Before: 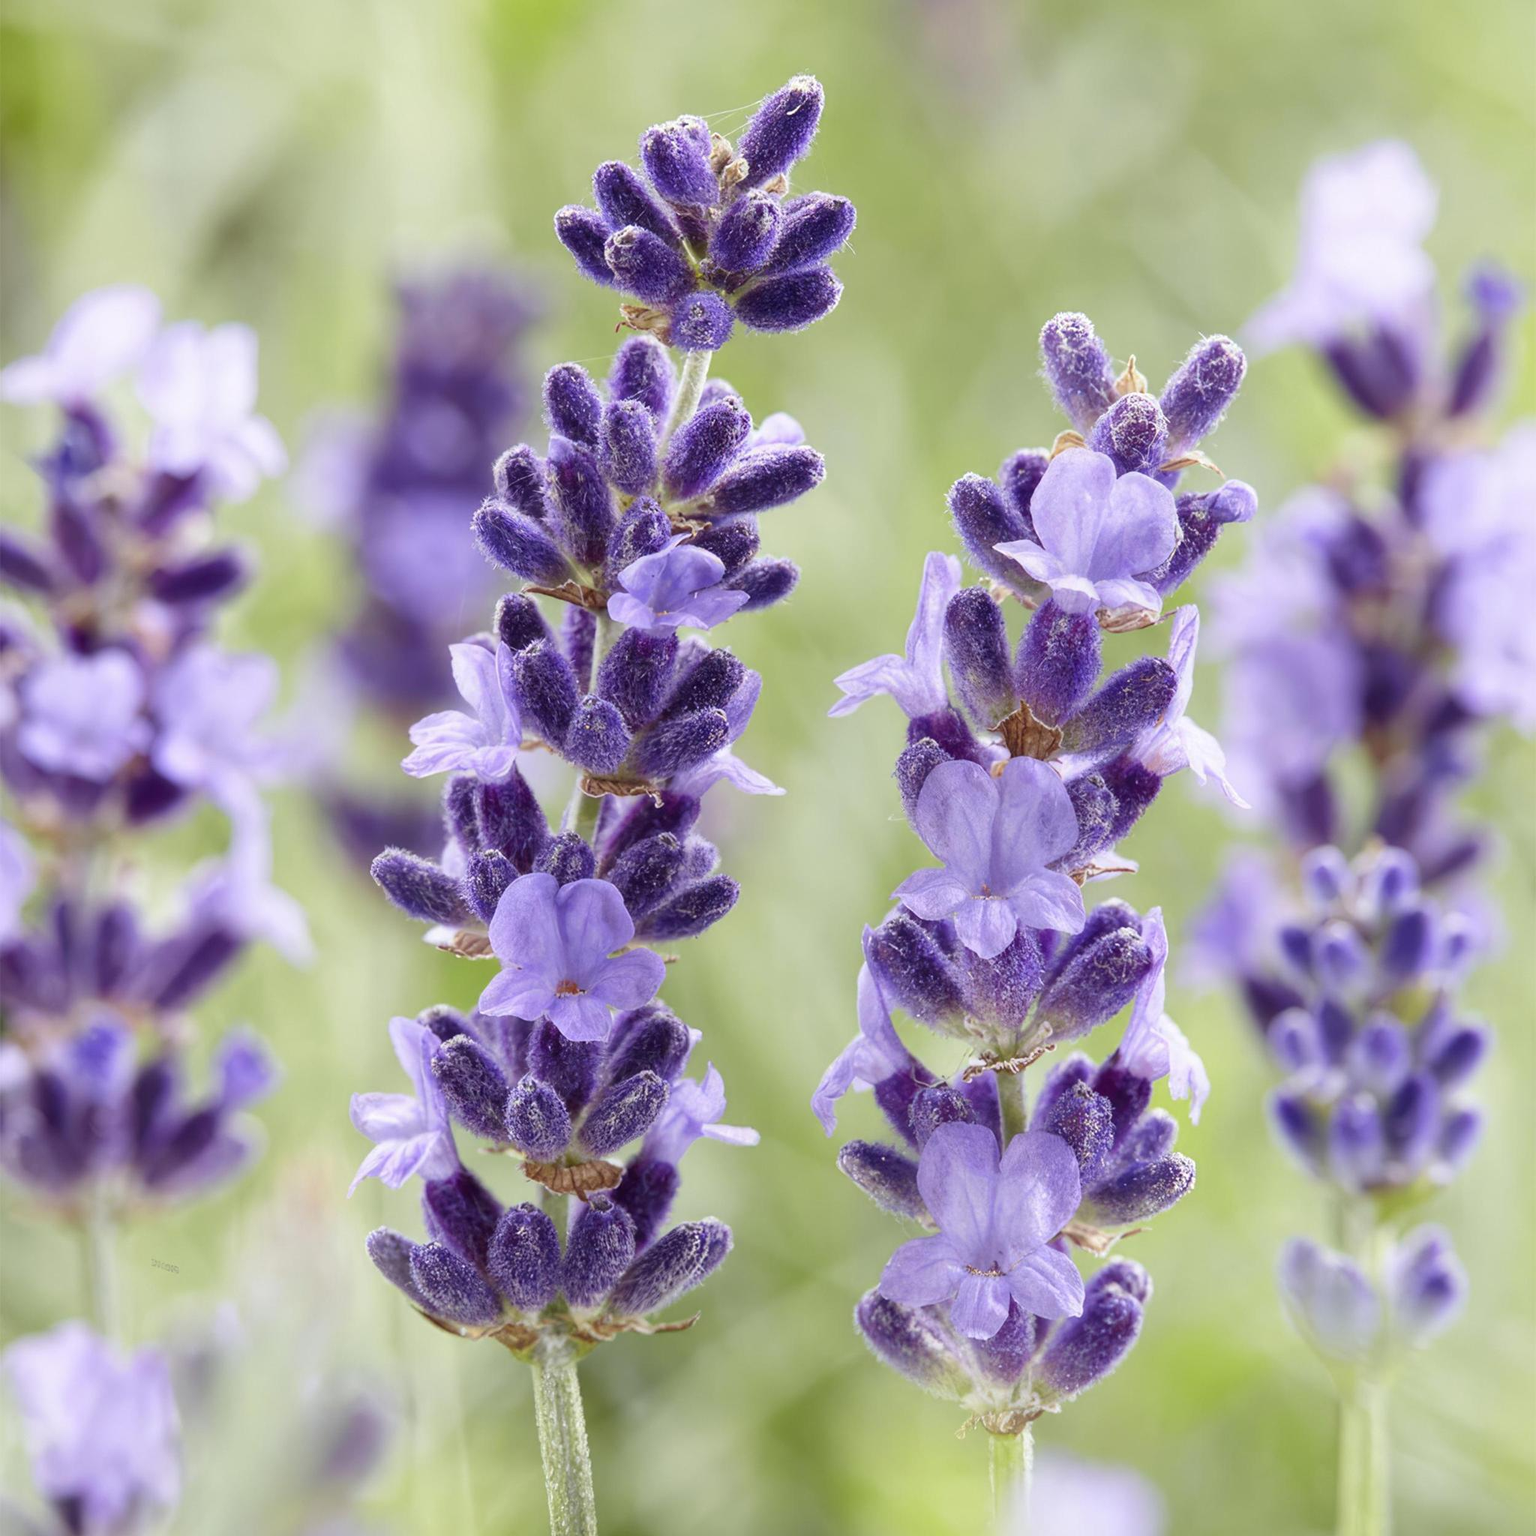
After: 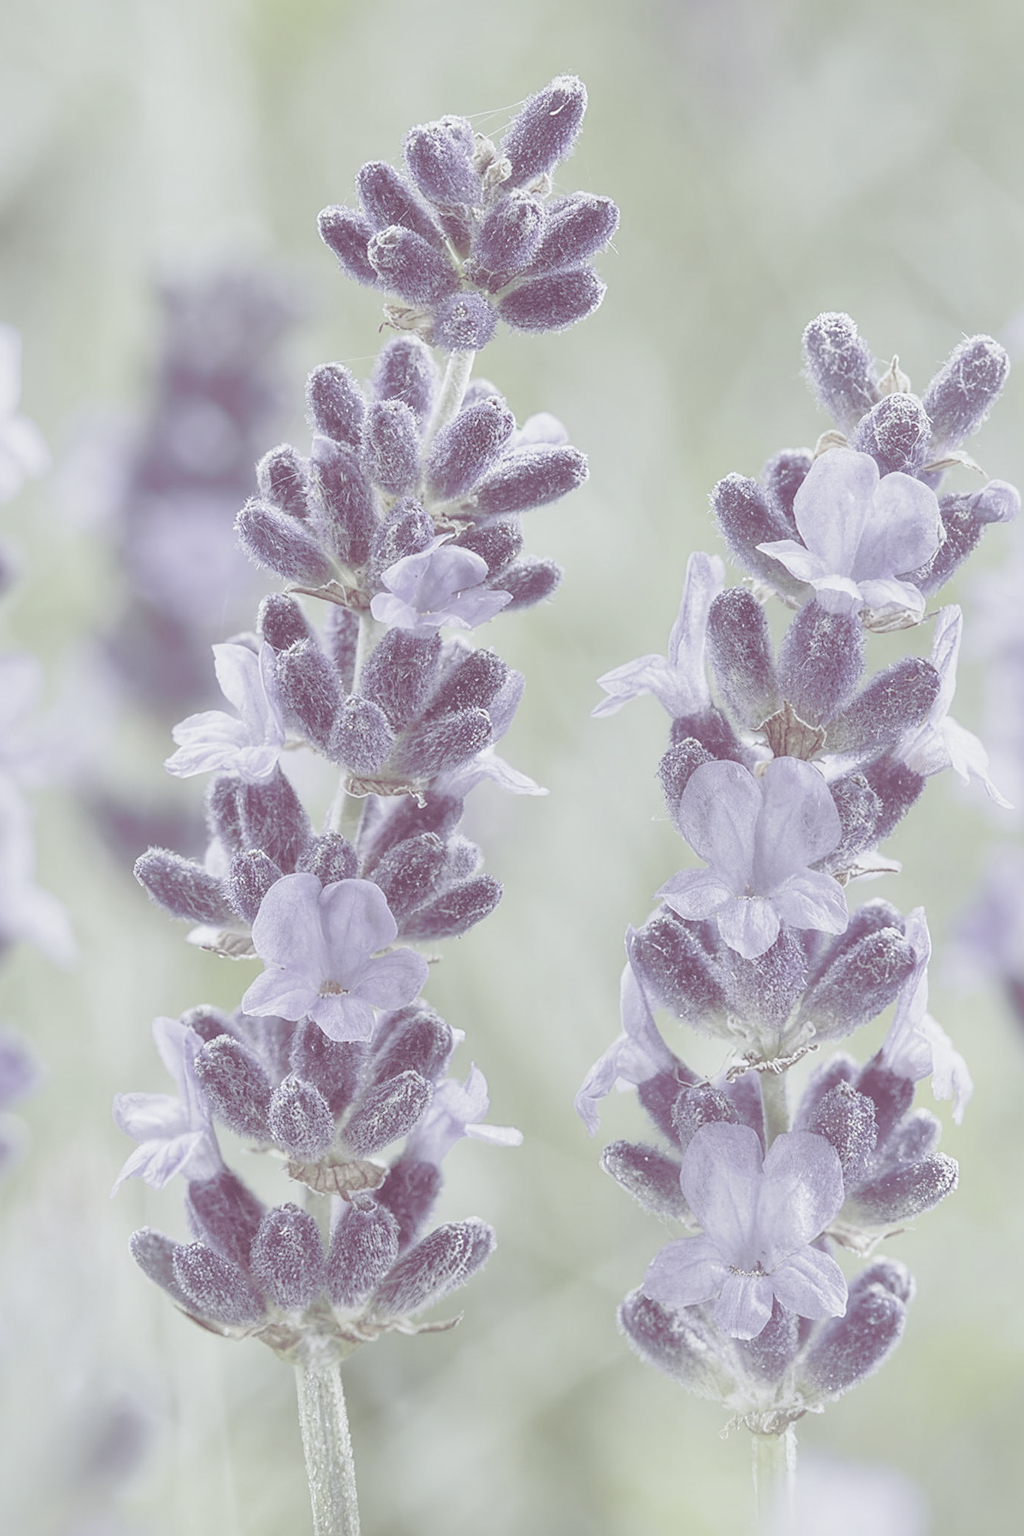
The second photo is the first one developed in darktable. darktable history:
sharpen: on, module defaults
contrast brightness saturation: contrast -0.32, brightness 0.75, saturation -0.78
exposure: black level correction 0.002, exposure 0.15 EV, compensate highlight preservation false
shadows and highlights: on, module defaults
white balance: red 0.924, blue 1.095
split-toning: shadows › hue 316.8°, shadows › saturation 0.47, highlights › hue 201.6°, highlights › saturation 0, balance -41.97, compress 28.01%
crop and rotate: left 15.446%, right 17.836%
local contrast: detail 130%
